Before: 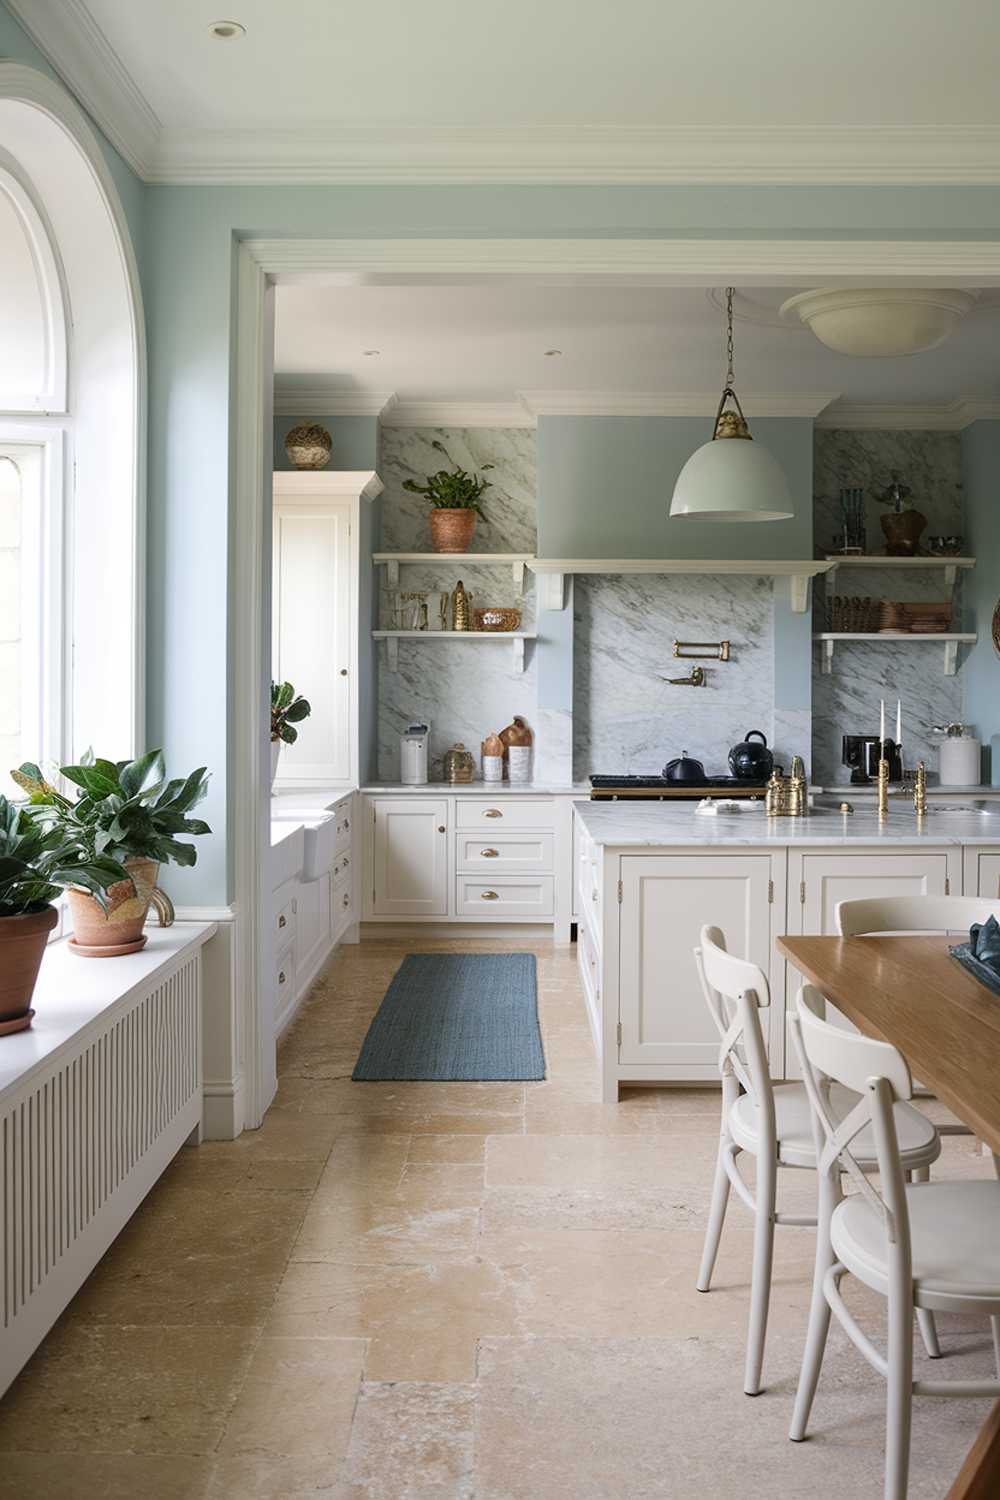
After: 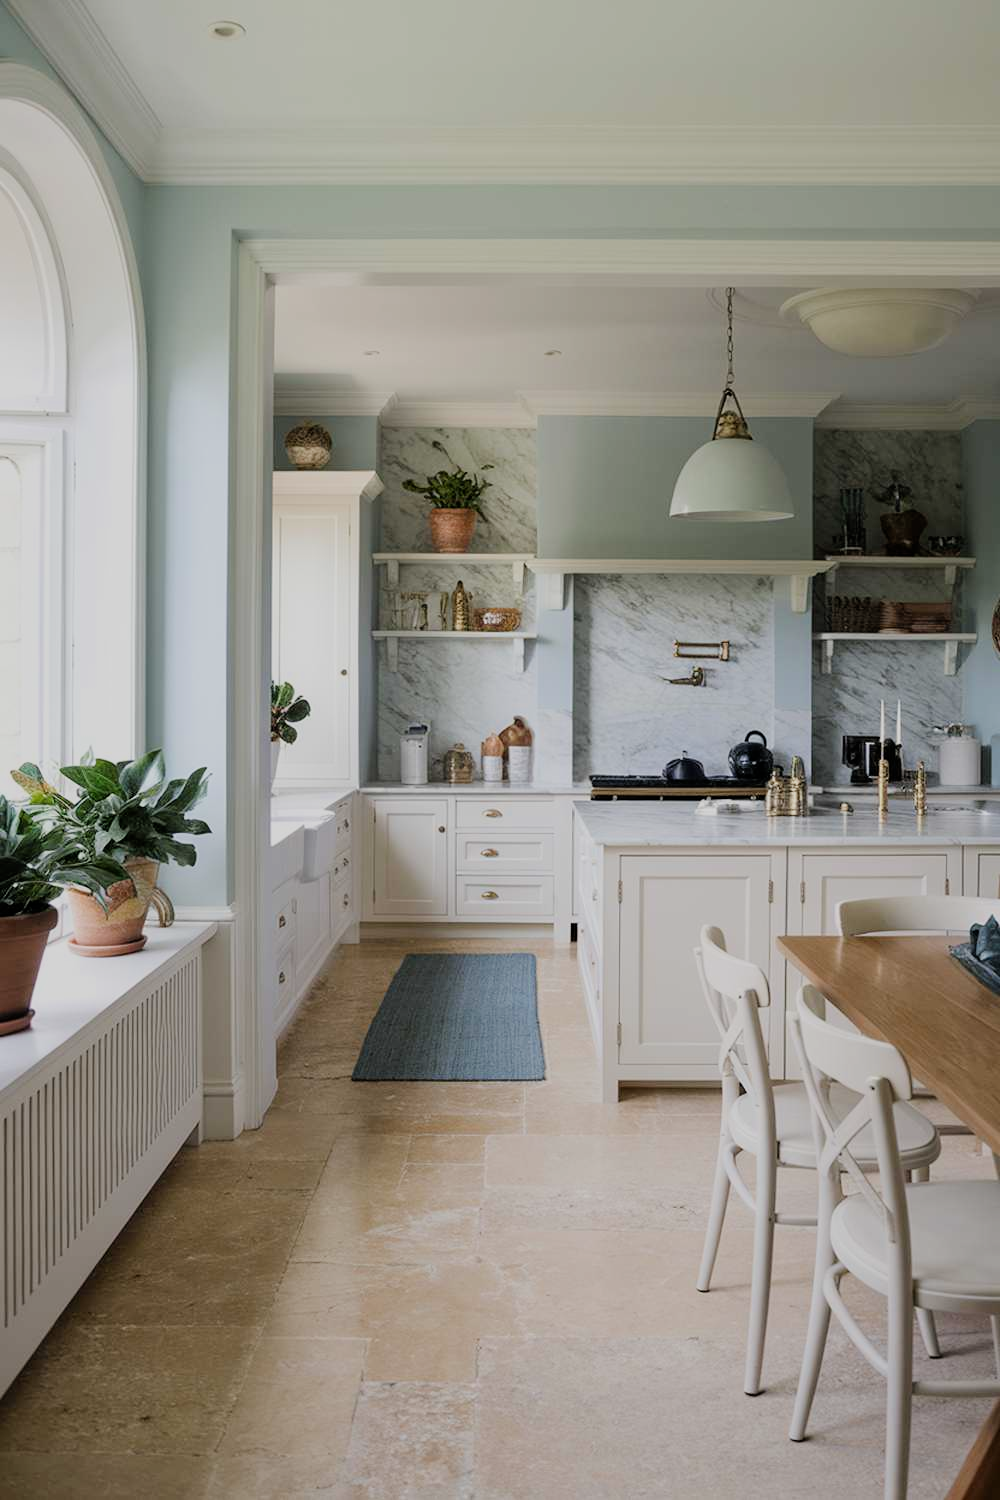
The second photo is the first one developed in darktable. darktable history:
filmic rgb: black relative exposure -7.65 EV, white relative exposure 4.56 EV, hardness 3.61, contrast 0.991
